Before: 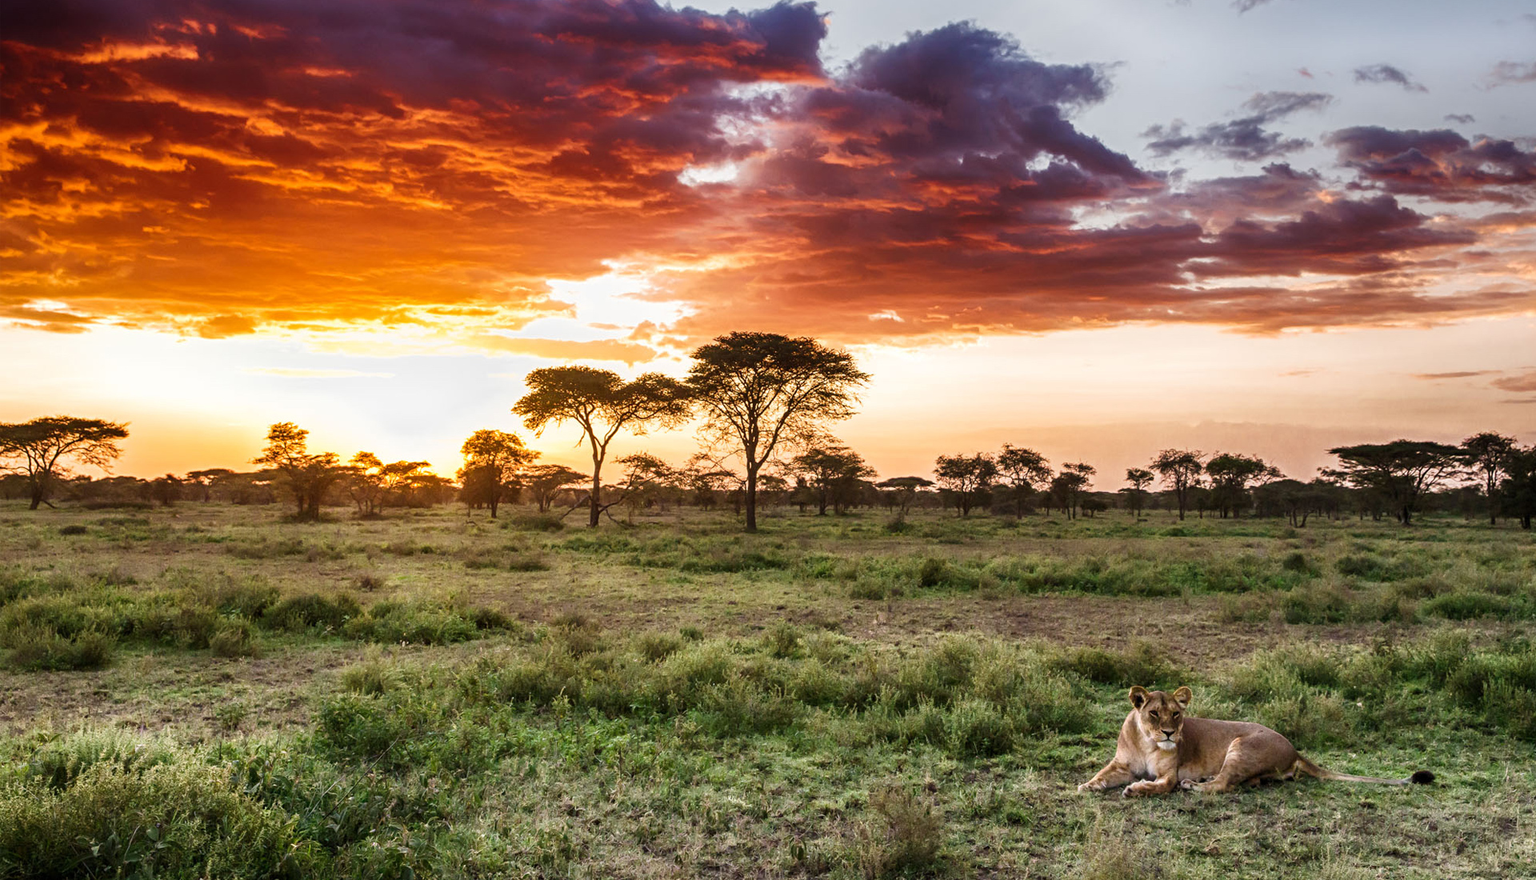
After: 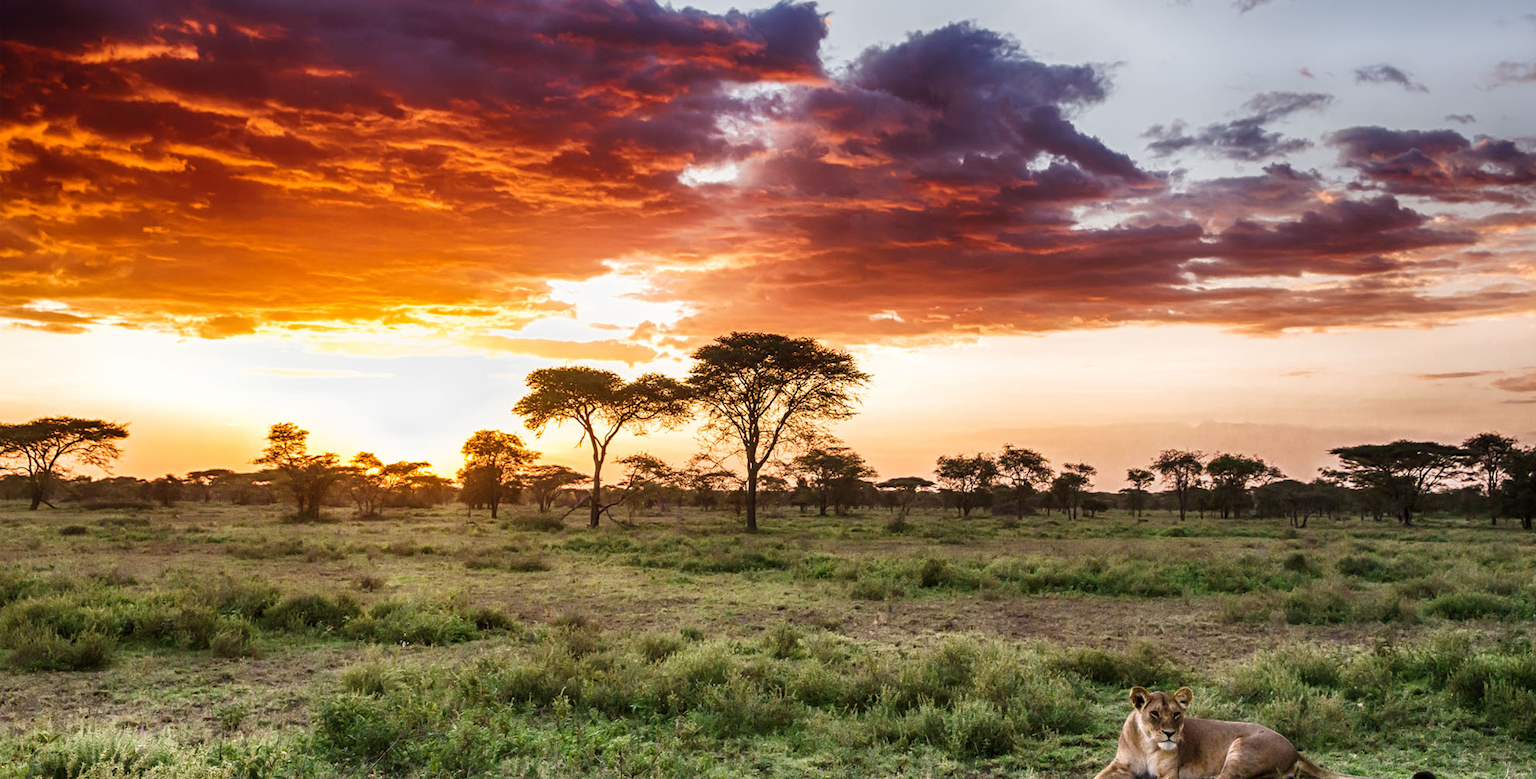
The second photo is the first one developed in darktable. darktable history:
crop and rotate: top 0%, bottom 11.387%
